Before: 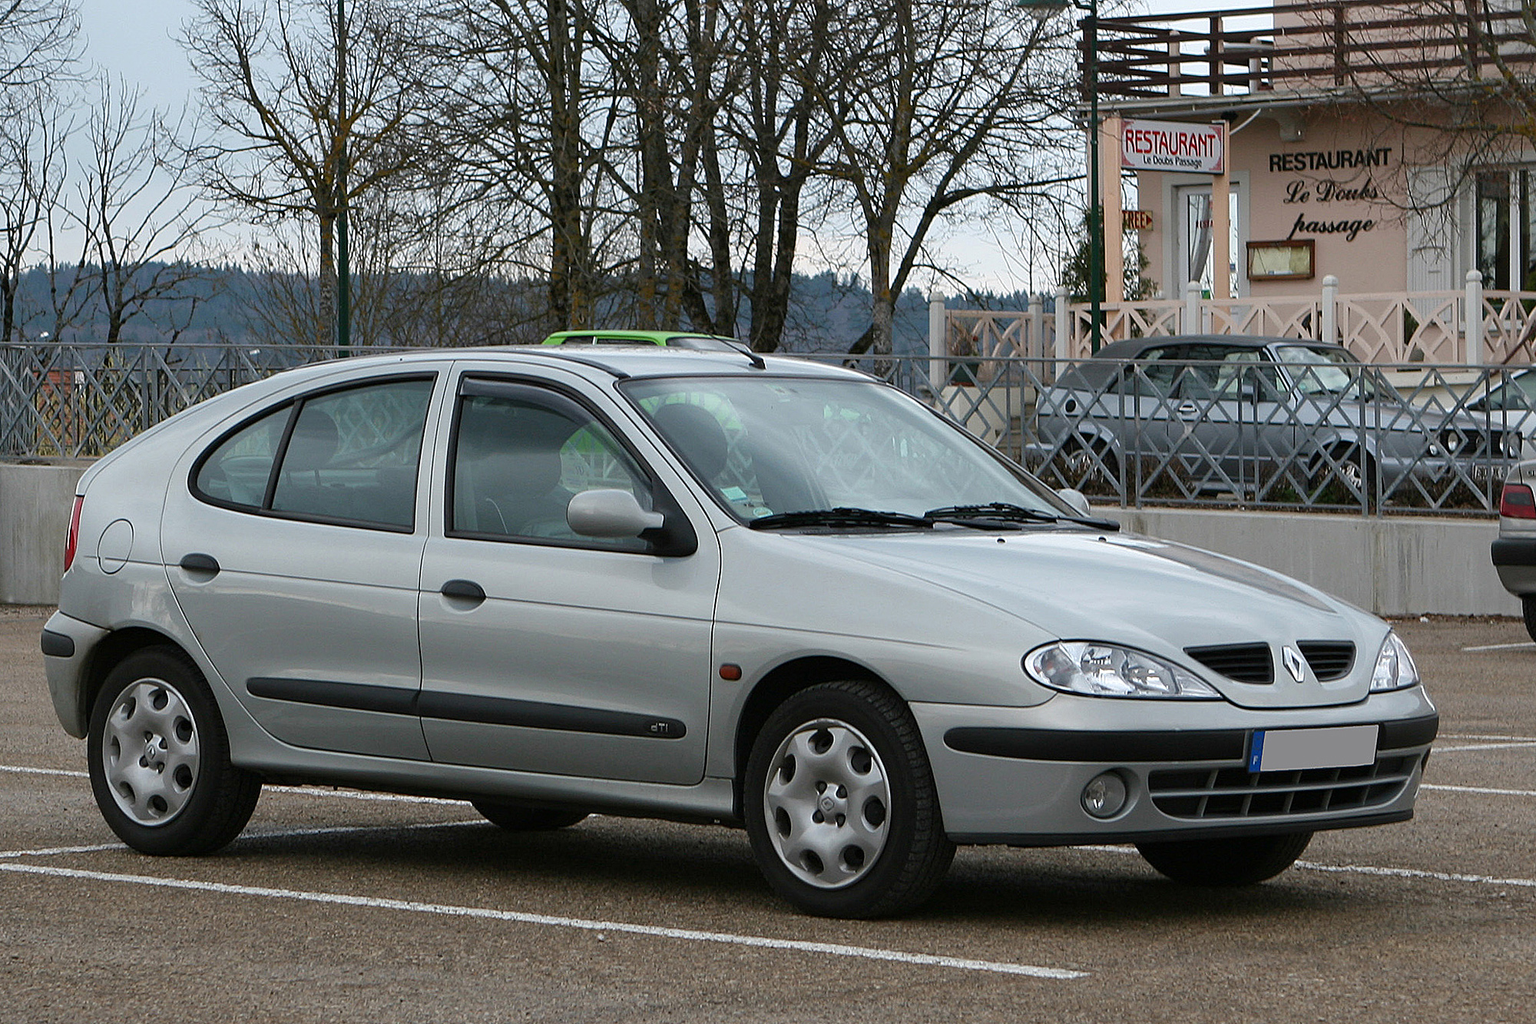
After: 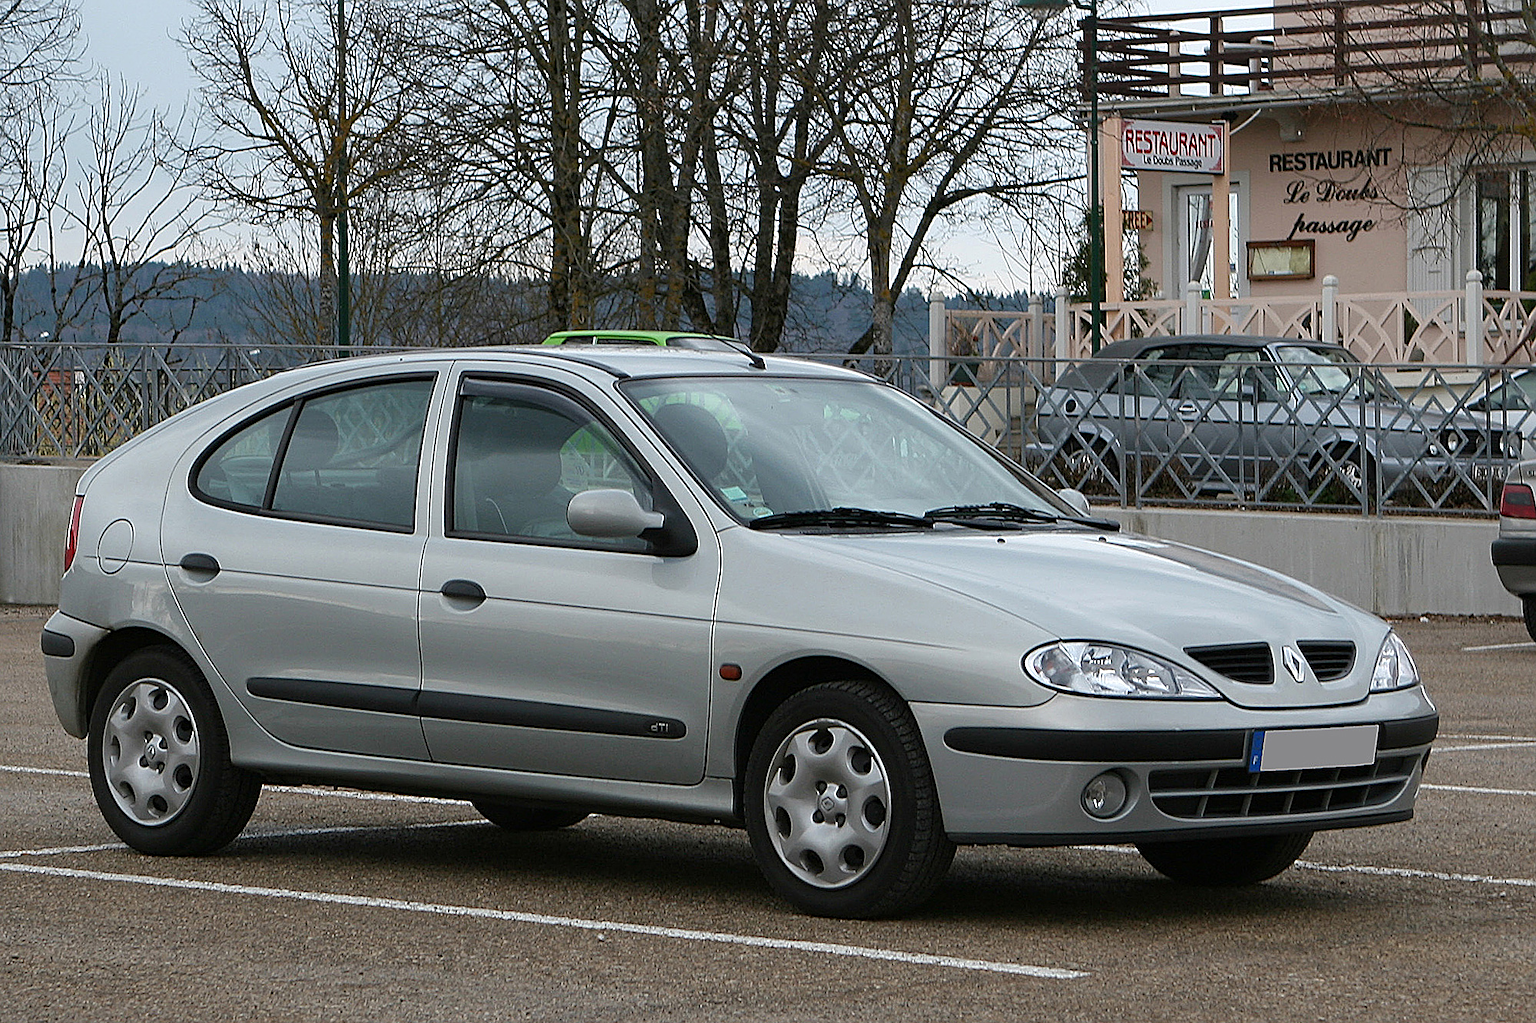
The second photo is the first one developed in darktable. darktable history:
sharpen: amount 0.464
